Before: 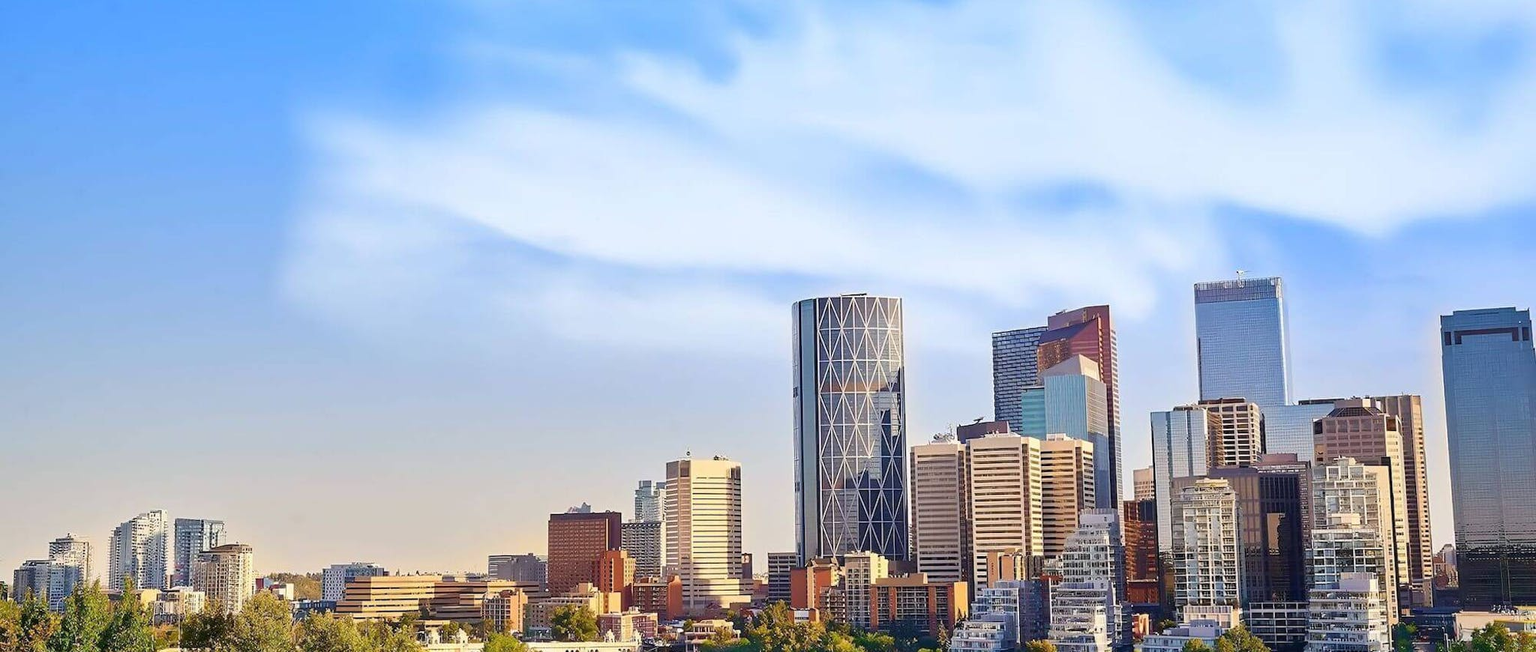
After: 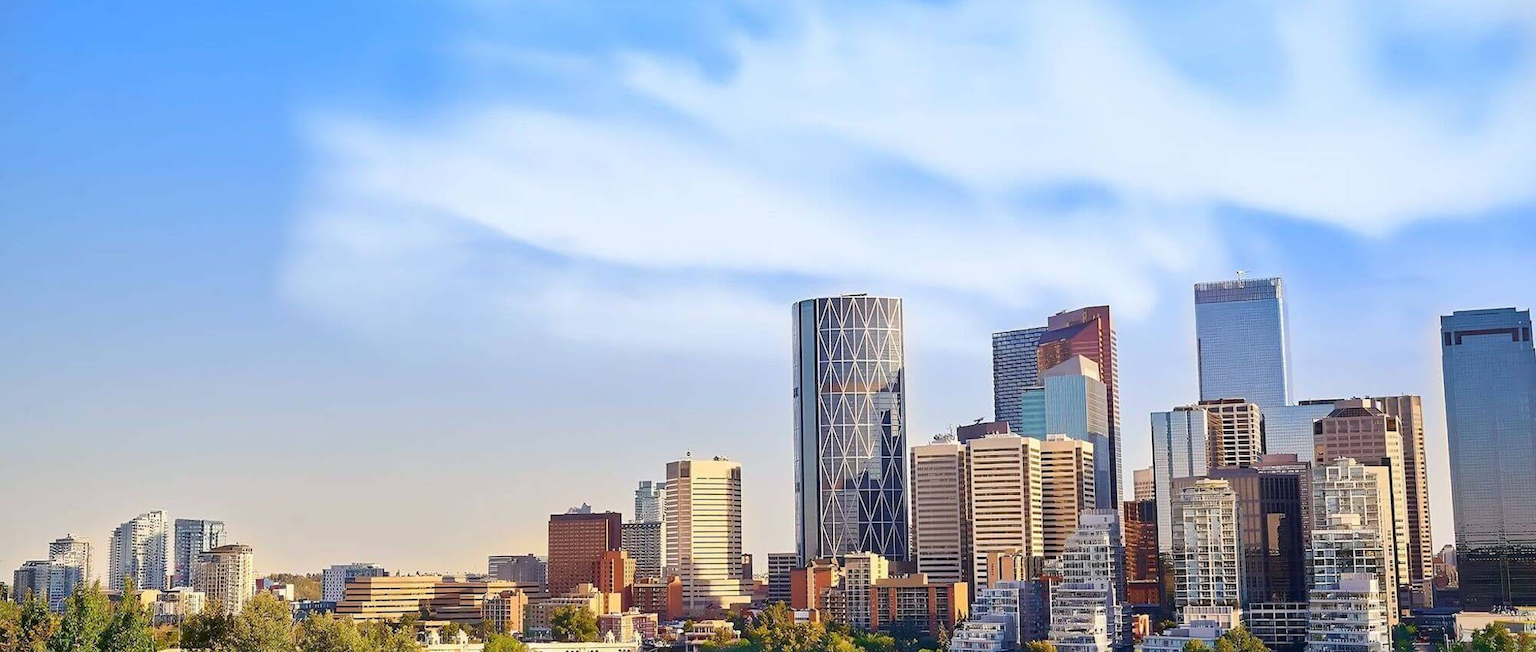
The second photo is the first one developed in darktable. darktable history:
vignetting: fall-off start 100.99%
